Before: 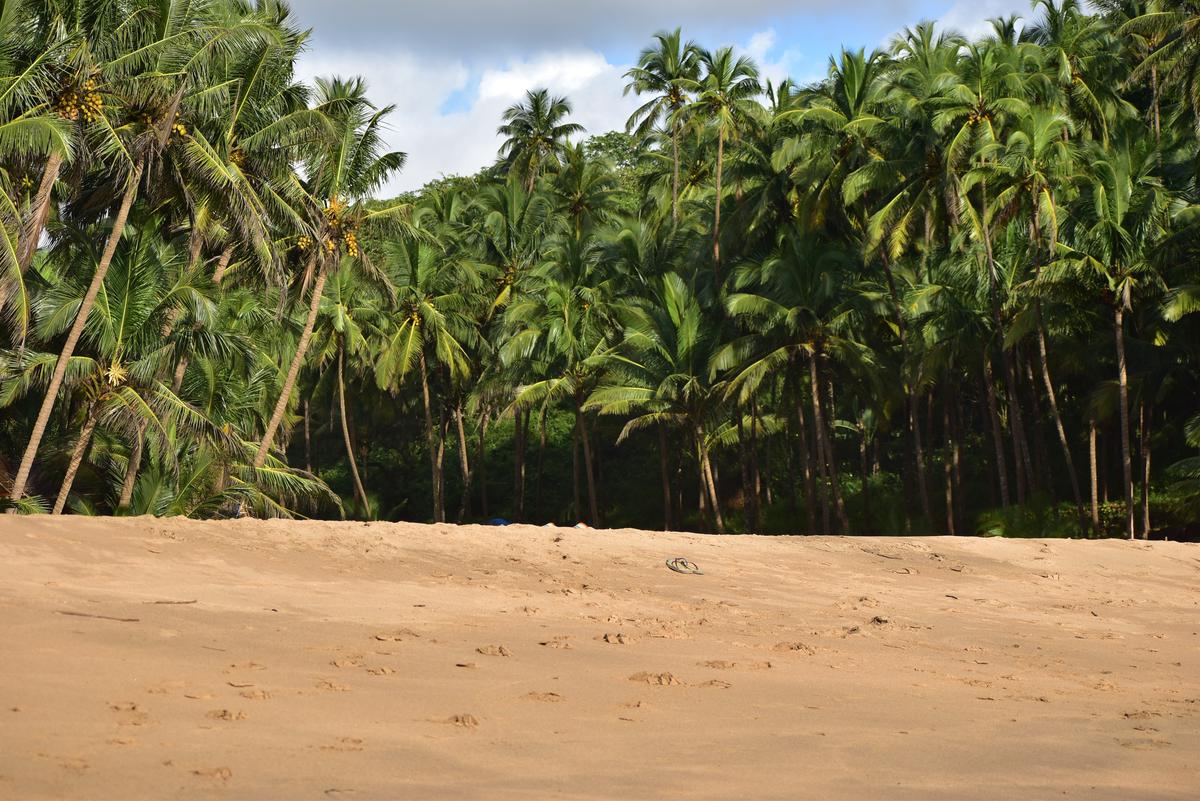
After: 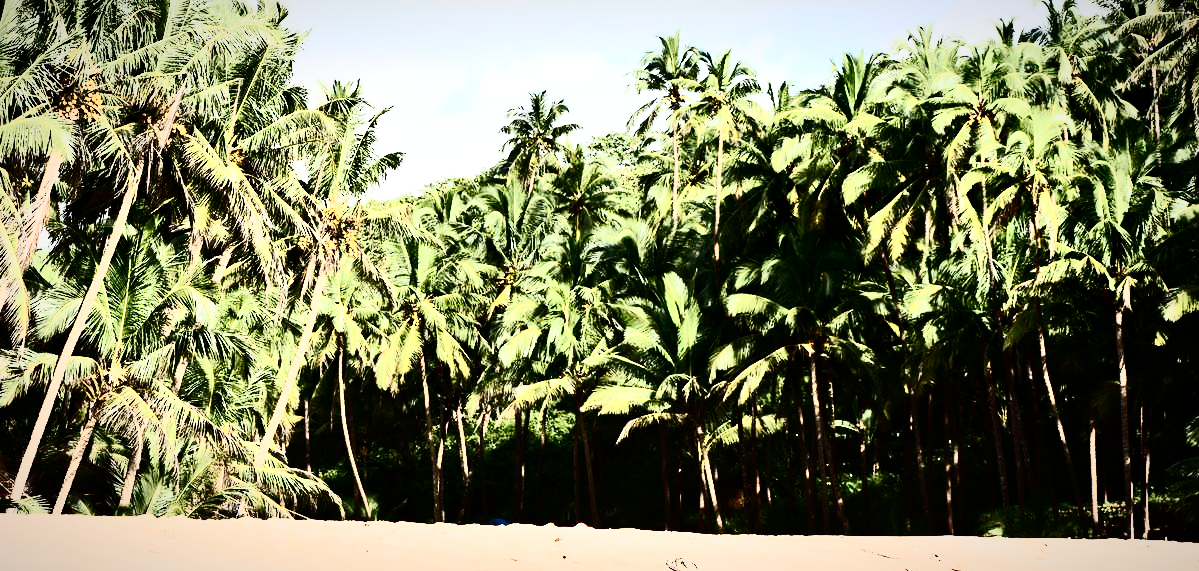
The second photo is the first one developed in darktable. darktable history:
crop: right 0.001%, bottom 28.655%
contrast brightness saturation: contrast 0.921, brightness 0.193
exposure: black level correction 0, exposure 1.107 EV, compensate exposure bias true, compensate highlight preservation false
levels: mode automatic, levels [0, 0.476, 0.951]
tone curve: curves: ch0 [(0, 0) (0.068, 0.031) (0.175, 0.132) (0.337, 0.304) (0.498, 0.511) (0.748, 0.762) (0.993, 0.954)]; ch1 [(0, 0) (0.294, 0.184) (0.359, 0.34) (0.362, 0.35) (0.43, 0.41) (0.476, 0.457) (0.499, 0.5) (0.529, 0.523) (0.677, 0.762) (1, 1)]; ch2 [(0, 0) (0.431, 0.419) (0.495, 0.502) (0.524, 0.534) (0.557, 0.56) (0.634, 0.654) (0.728, 0.722) (1, 1)], preserve colors none
local contrast: mode bilateral grid, contrast 21, coarseness 51, detail 119%, midtone range 0.2
filmic rgb: black relative exposure -8 EV, white relative exposure 4.05 EV, hardness 4.13
vignetting: fall-off radius 60.3%, brightness -0.413, saturation -0.291, automatic ratio true
